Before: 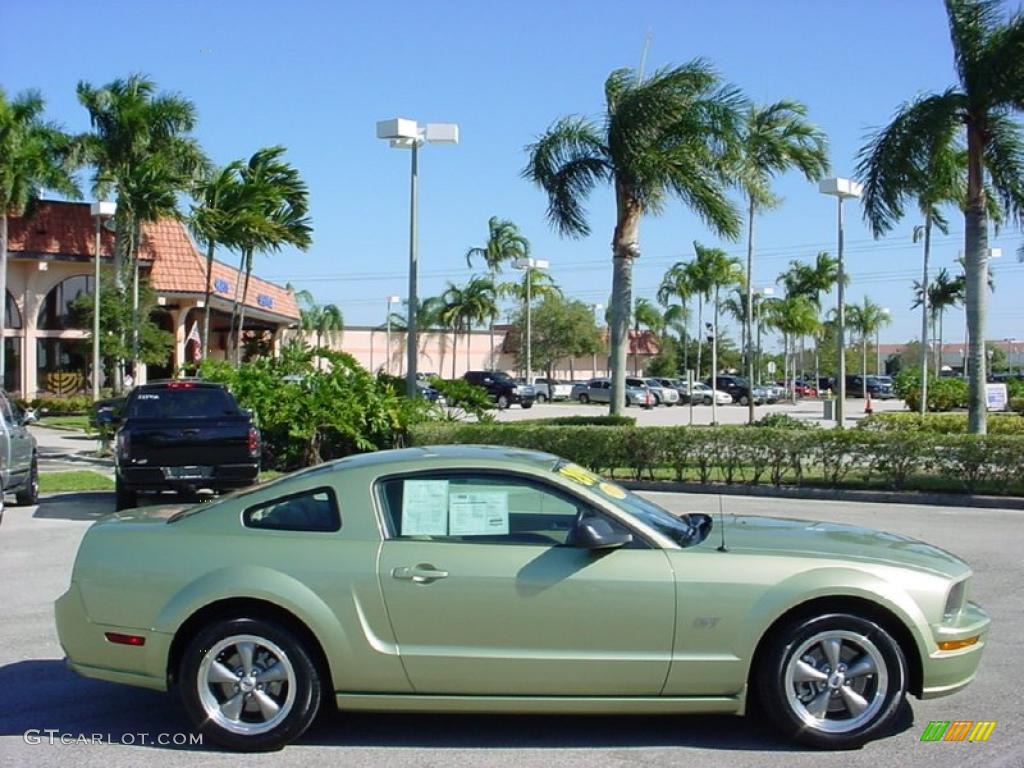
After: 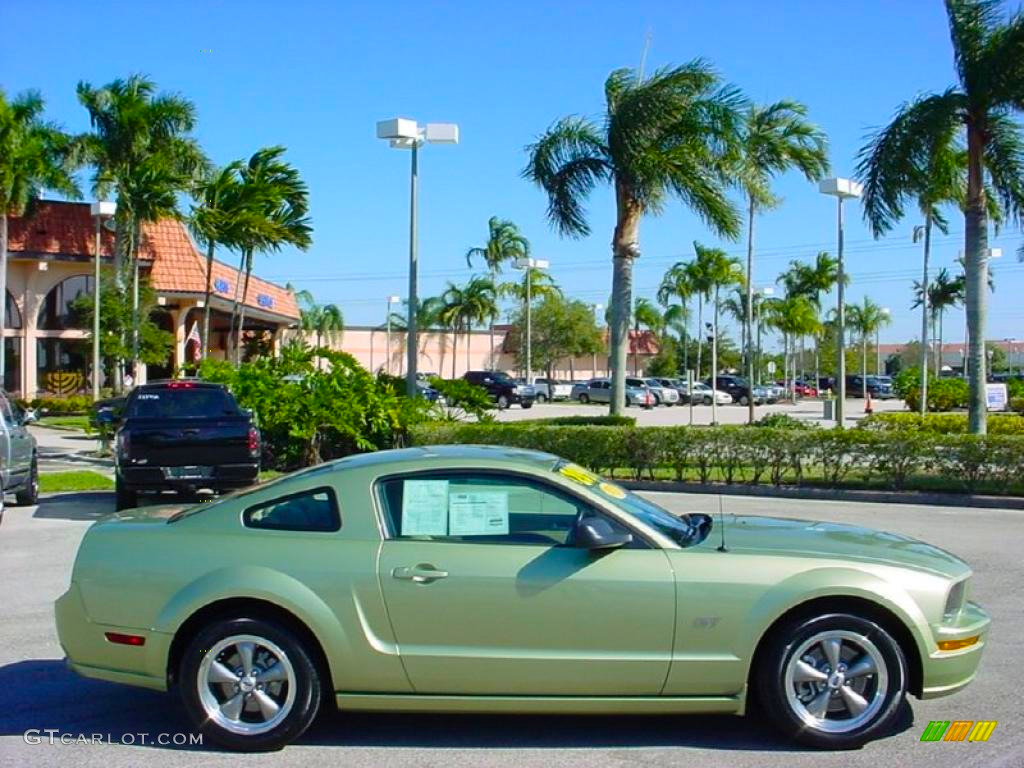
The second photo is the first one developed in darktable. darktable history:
color balance rgb: perceptual saturation grading › global saturation 40.814%, global vibrance 20%
